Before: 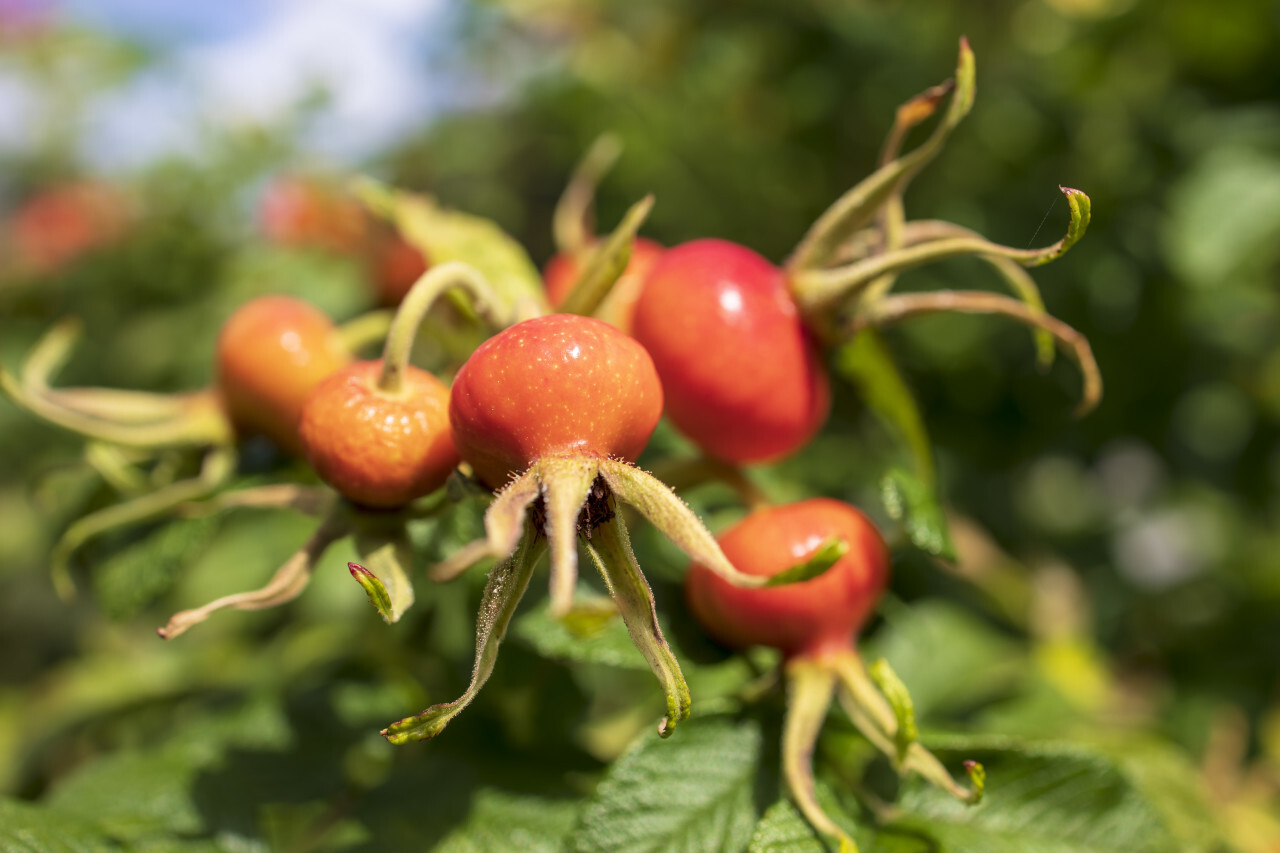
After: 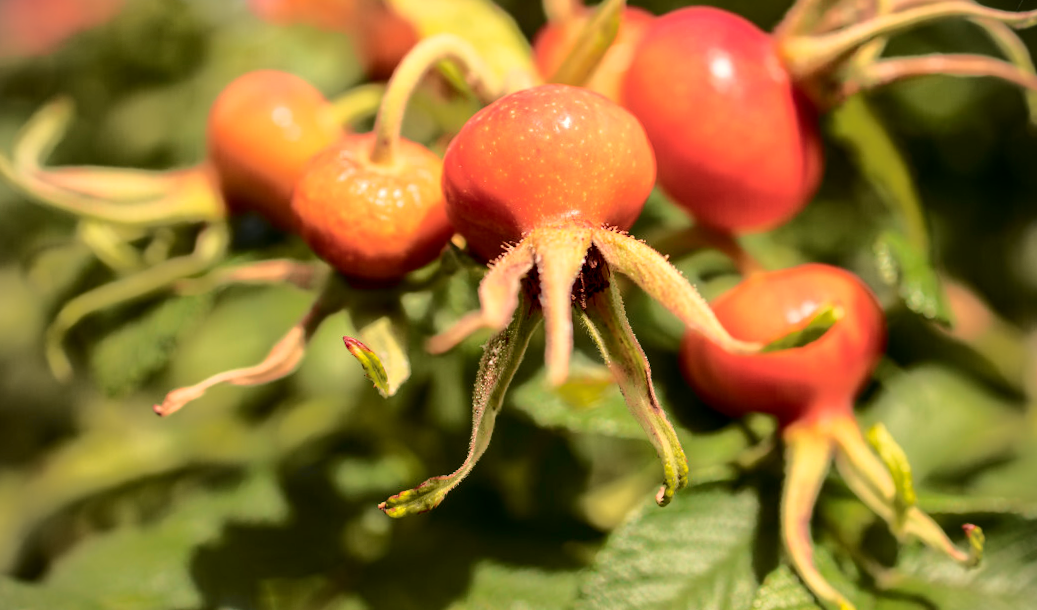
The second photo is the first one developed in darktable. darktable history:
white balance: red 1.029, blue 0.92
exposure: exposure 0.191 EV, compensate highlight preservation false
vignetting: fall-off start 92.6%, brightness -0.52, saturation -0.51, center (-0.012, 0)
rotate and perspective: rotation -1°, crop left 0.011, crop right 0.989, crop top 0.025, crop bottom 0.975
crop: top 26.531%, right 17.959%
tone curve: curves: ch0 [(0, 0) (0.104, 0.061) (0.239, 0.201) (0.327, 0.317) (0.401, 0.443) (0.489, 0.566) (0.65, 0.68) (0.832, 0.858) (1, 0.977)]; ch1 [(0, 0) (0.161, 0.092) (0.35, 0.33) (0.379, 0.401) (0.447, 0.476) (0.495, 0.499) (0.515, 0.518) (0.534, 0.557) (0.602, 0.625) (0.712, 0.706) (1, 1)]; ch2 [(0, 0) (0.359, 0.372) (0.437, 0.437) (0.502, 0.501) (0.55, 0.534) (0.592, 0.601) (0.647, 0.64) (1, 1)], color space Lab, independent channels, preserve colors none
